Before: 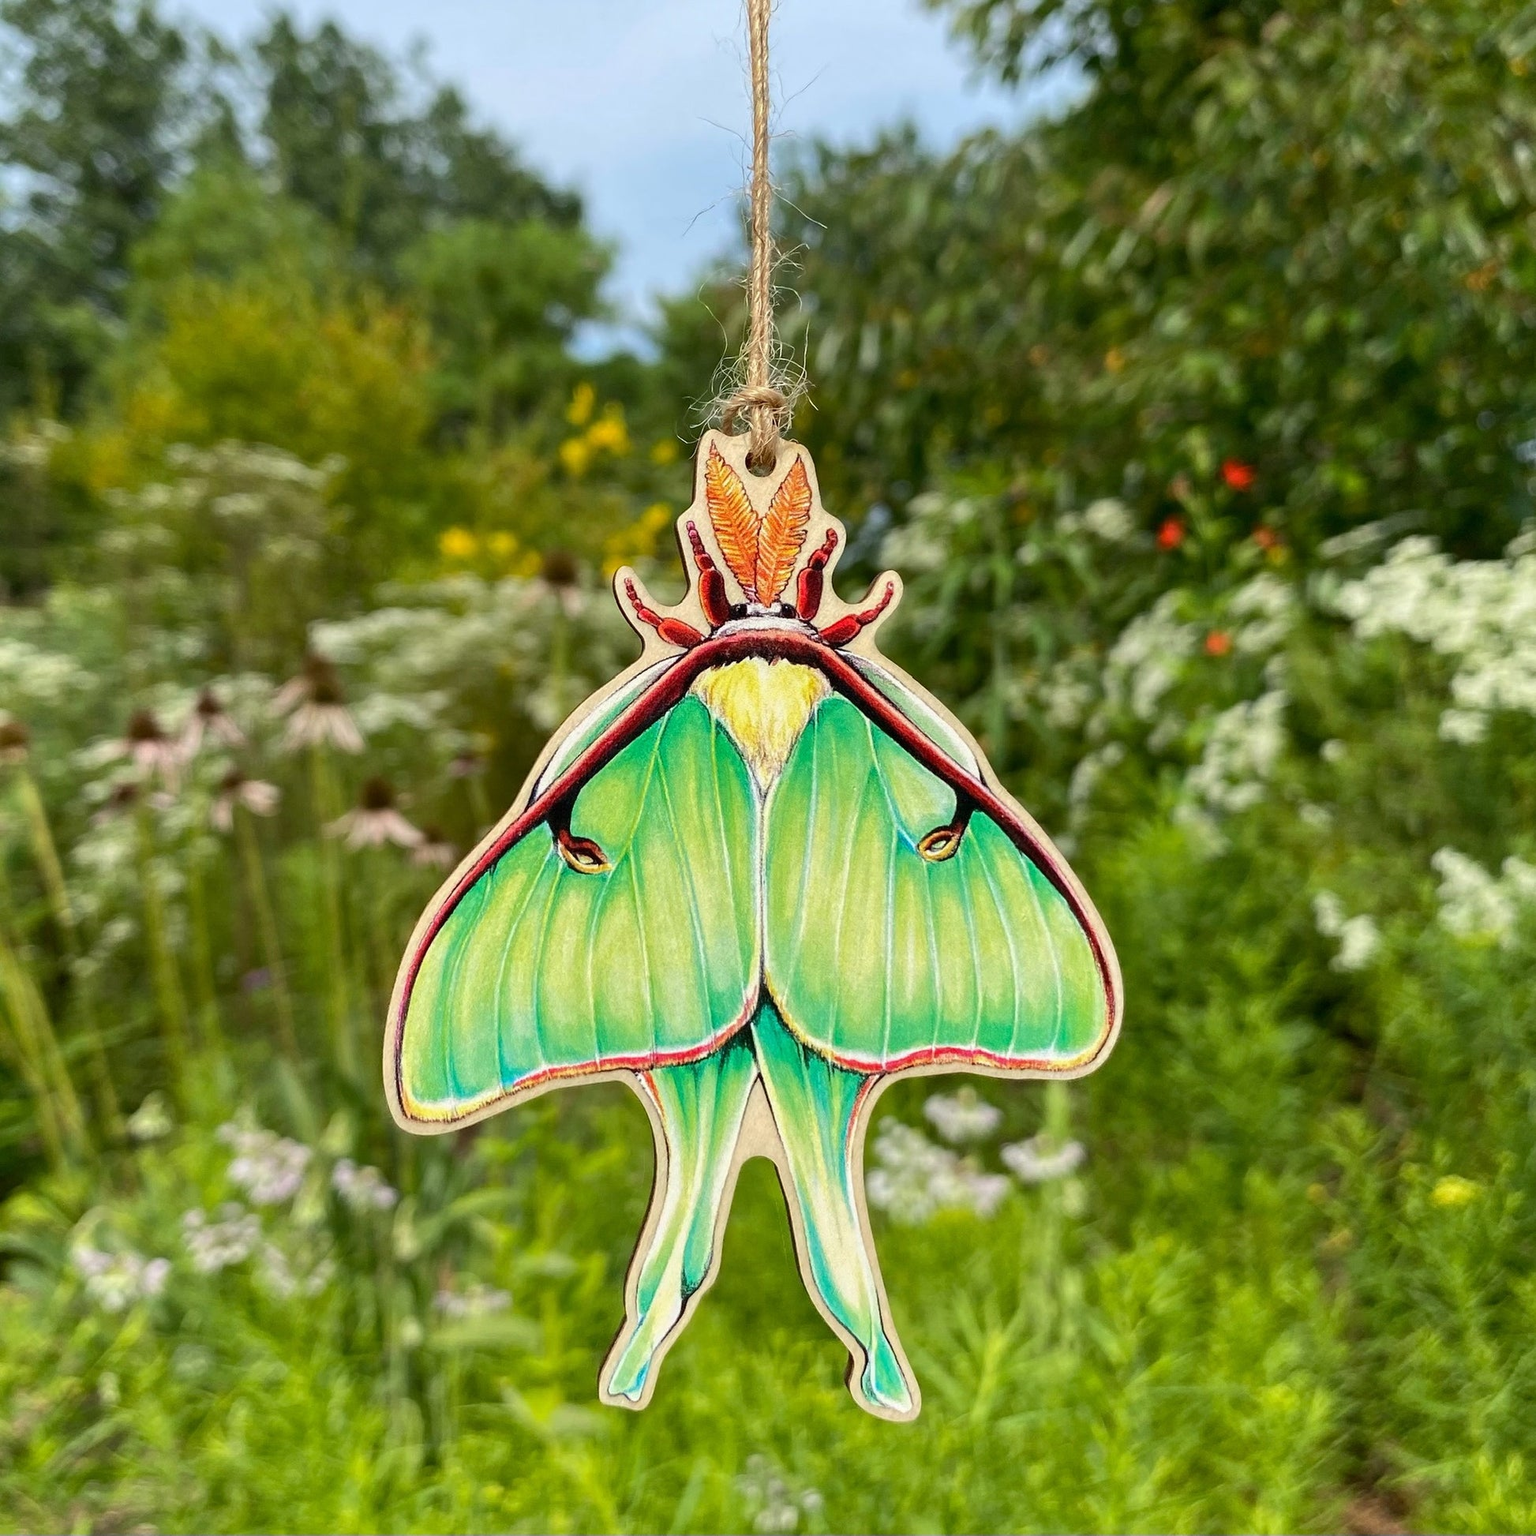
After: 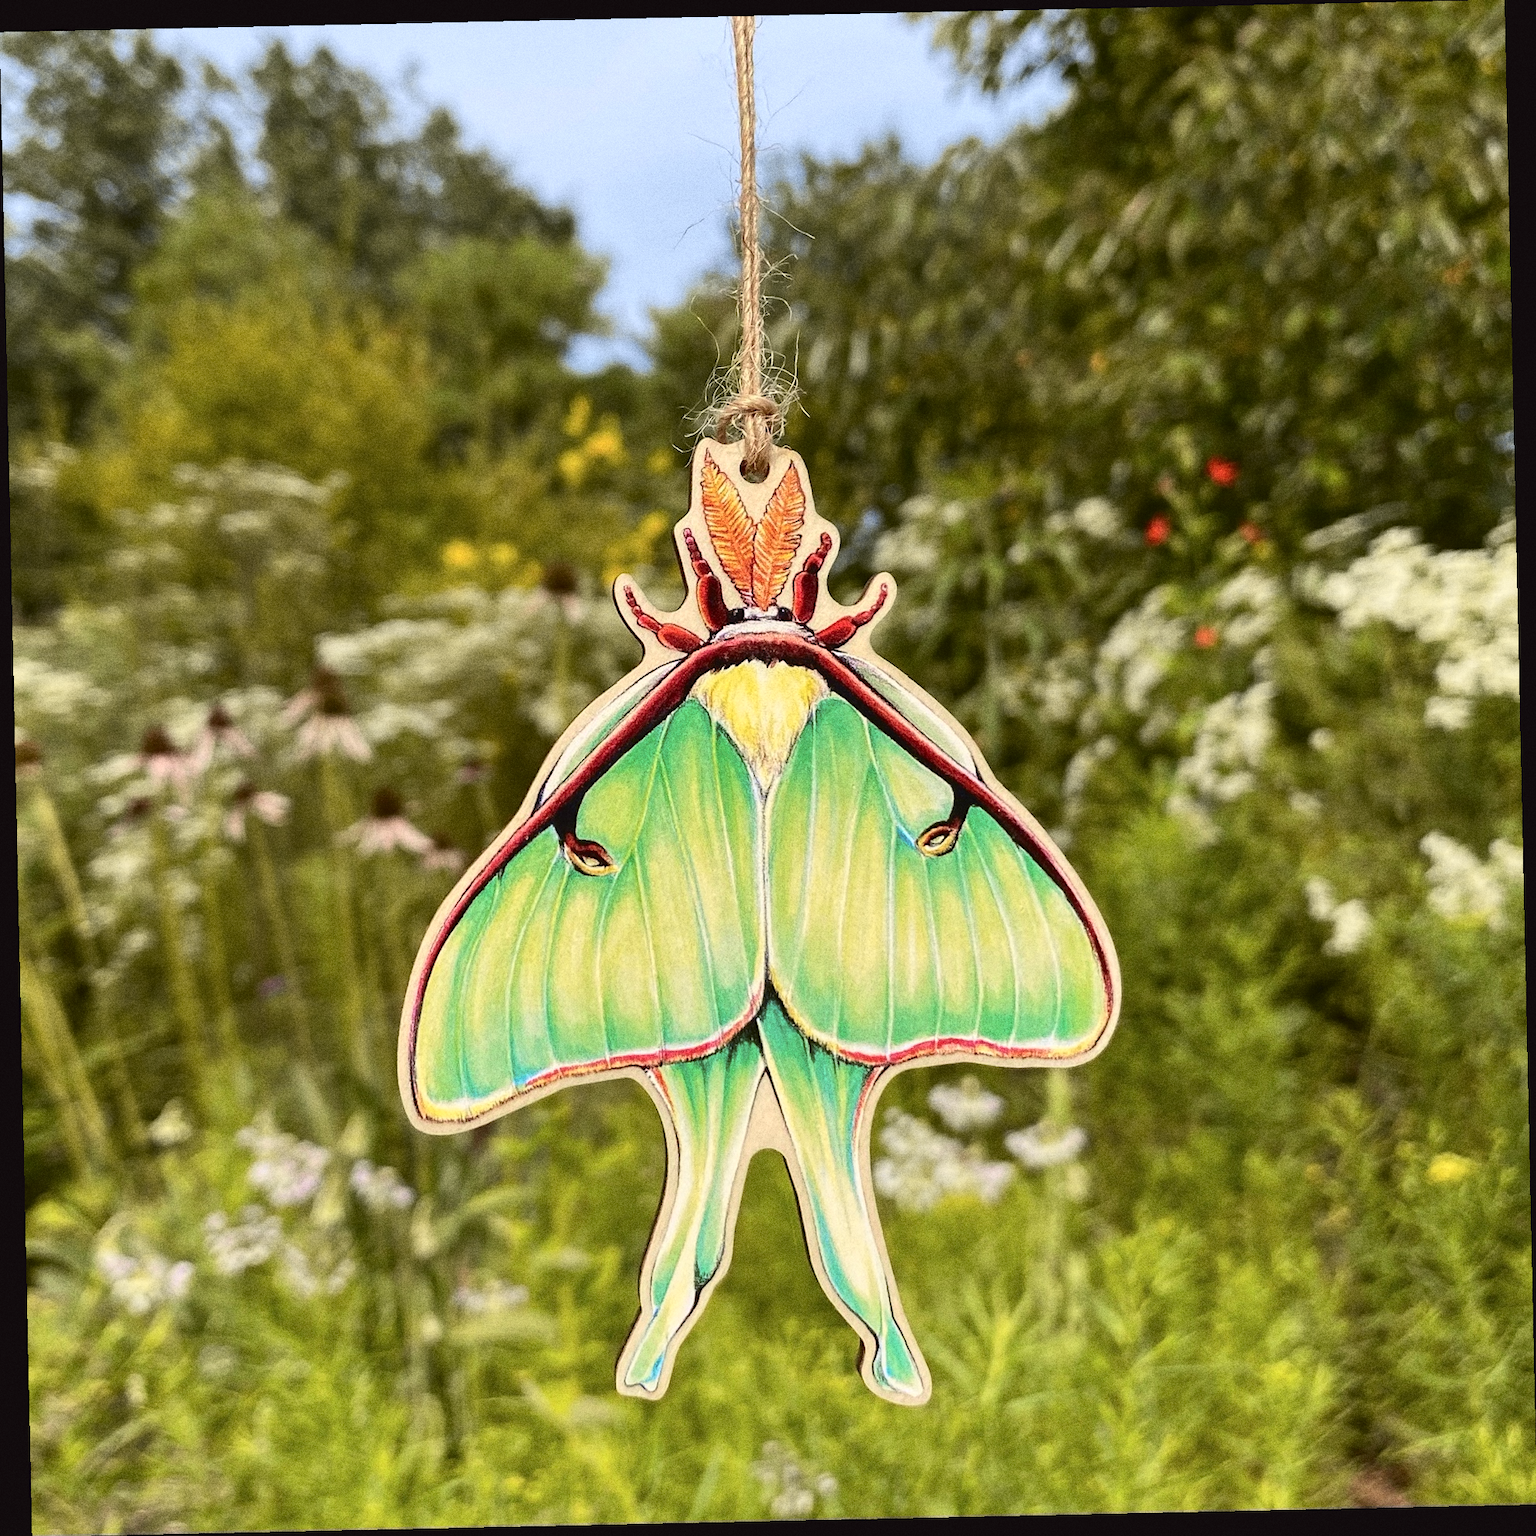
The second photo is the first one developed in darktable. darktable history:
tone curve: curves: ch0 [(0, 0.036) (0.119, 0.115) (0.461, 0.479) (0.715, 0.767) (0.817, 0.865) (1, 0.998)]; ch1 [(0, 0) (0.377, 0.416) (0.44, 0.478) (0.487, 0.498) (0.514, 0.525) (0.538, 0.552) (0.67, 0.688) (1, 1)]; ch2 [(0, 0) (0.38, 0.405) (0.463, 0.445) (0.492, 0.486) (0.524, 0.541) (0.578, 0.59) (0.653, 0.658) (1, 1)], color space Lab, independent channels, preserve colors none
base curve: curves: ch0 [(0, 0) (0.989, 0.992)], preserve colors none
color zones: curves: ch1 [(0, 0.469) (0.001, 0.469) (0.12, 0.446) (0.248, 0.469) (0.5, 0.5) (0.748, 0.5) (0.999, 0.469) (1, 0.469)]
grain: coarseness 0.09 ISO, strength 40%
rotate and perspective: rotation -1.24°, automatic cropping off
